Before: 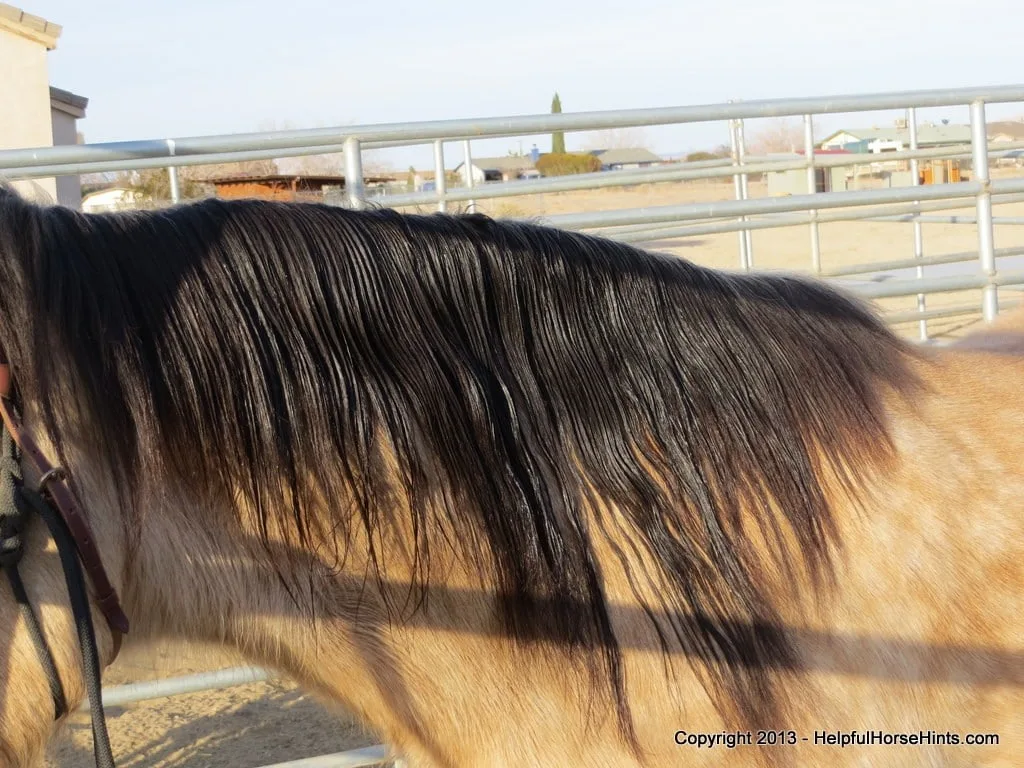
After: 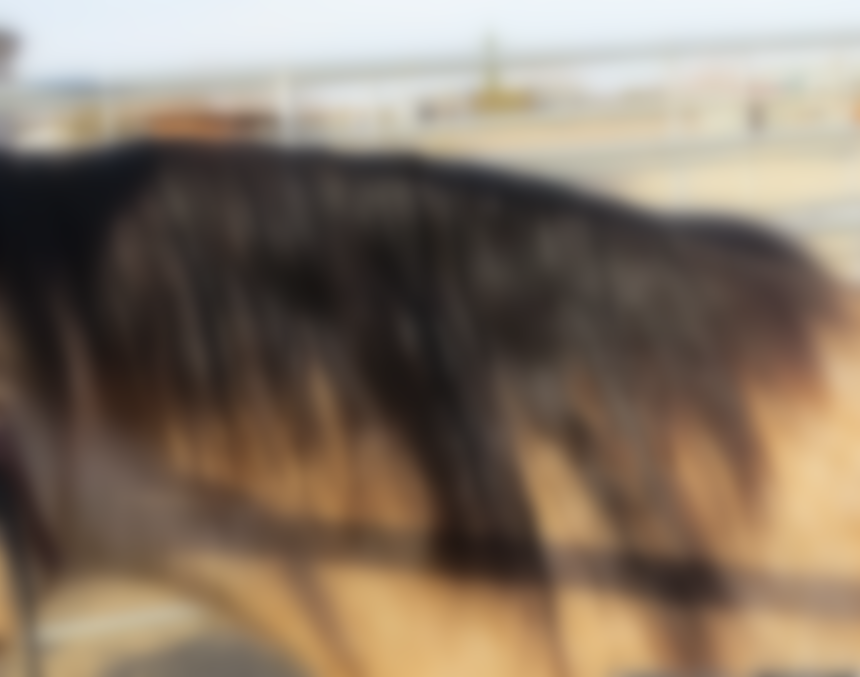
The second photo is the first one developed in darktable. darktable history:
crop: left 6.446%, top 8.188%, right 9.538%, bottom 3.548%
lowpass: on, module defaults
